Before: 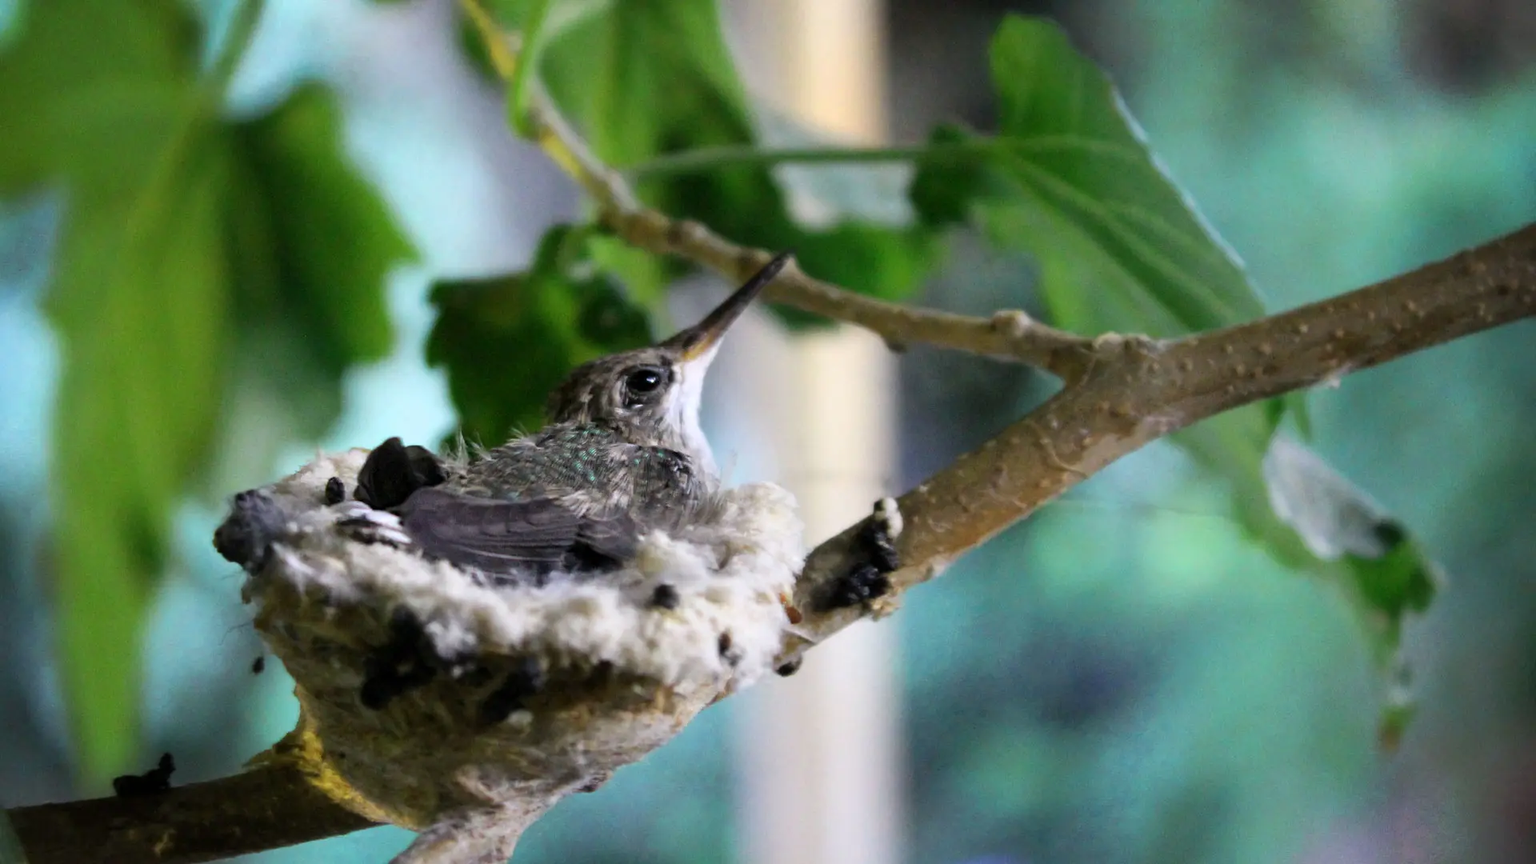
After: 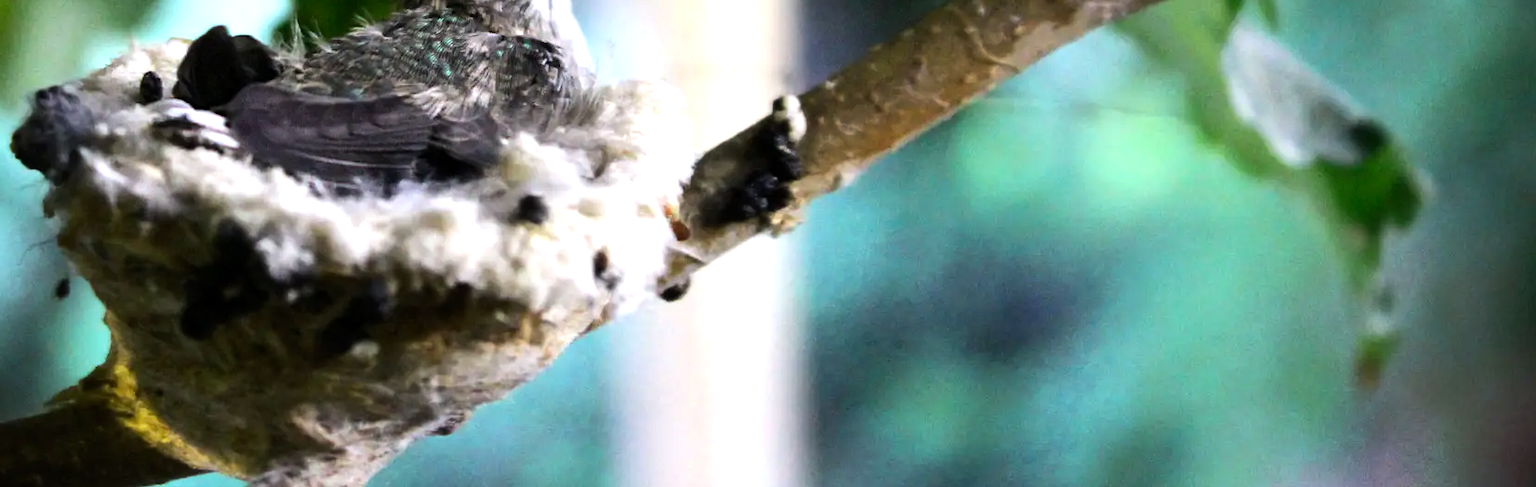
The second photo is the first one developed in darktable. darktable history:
crop and rotate: left 13.306%, top 48.129%, bottom 2.928%
color correction: saturation 1.11
tone equalizer: -8 EV -0.75 EV, -7 EV -0.7 EV, -6 EV -0.6 EV, -5 EV -0.4 EV, -3 EV 0.4 EV, -2 EV 0.6 EV, -1 EV 0.7 EV, +0 EV 0.75 EV, edges refinement/feathering 500, mask exposure compensation -1.57 EV, preserve details no
